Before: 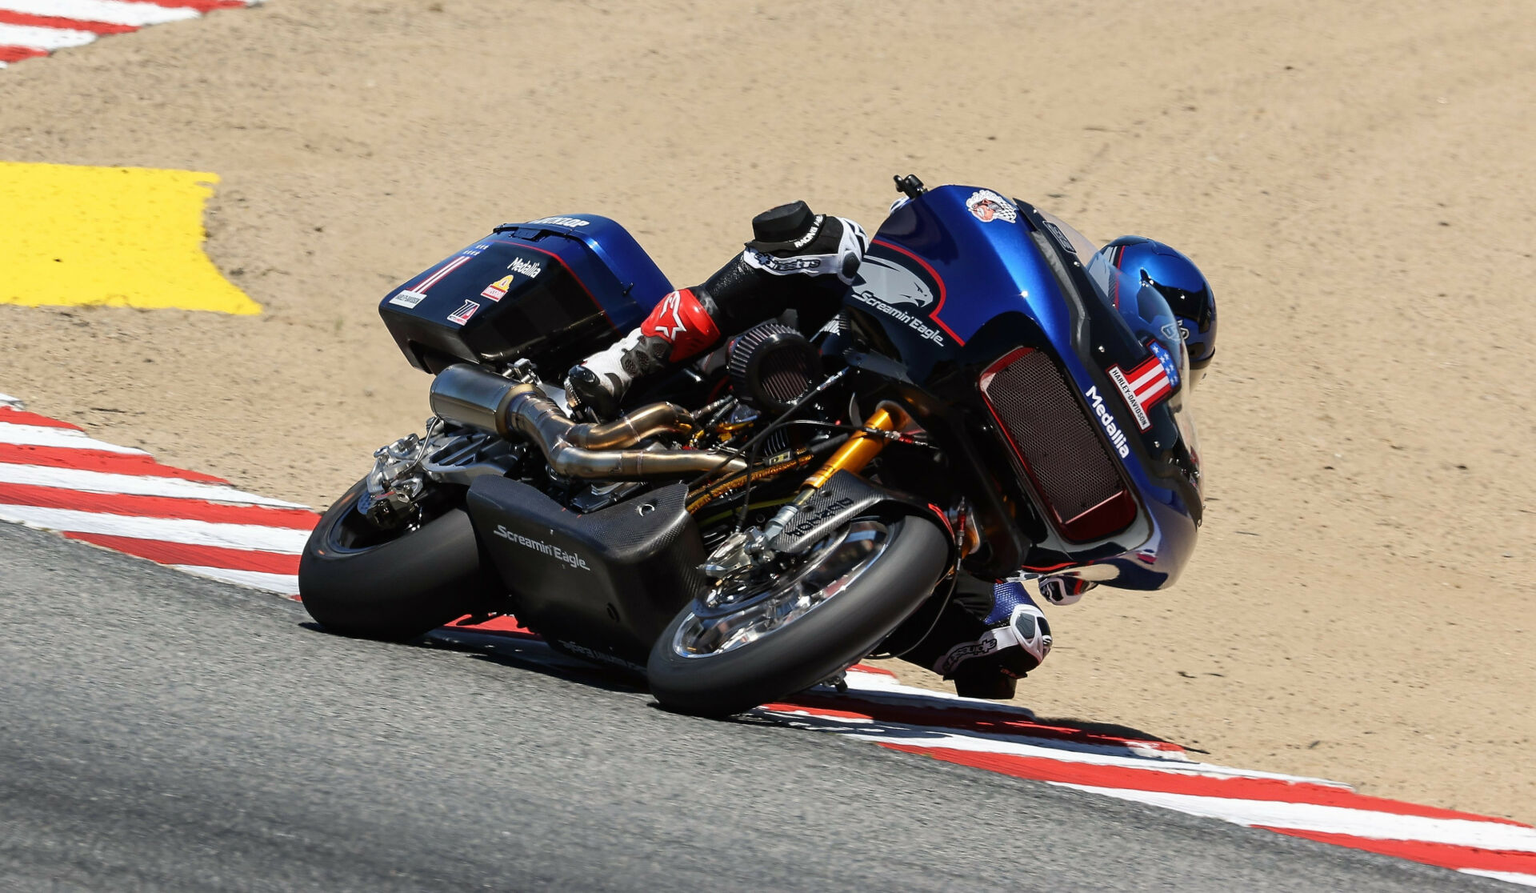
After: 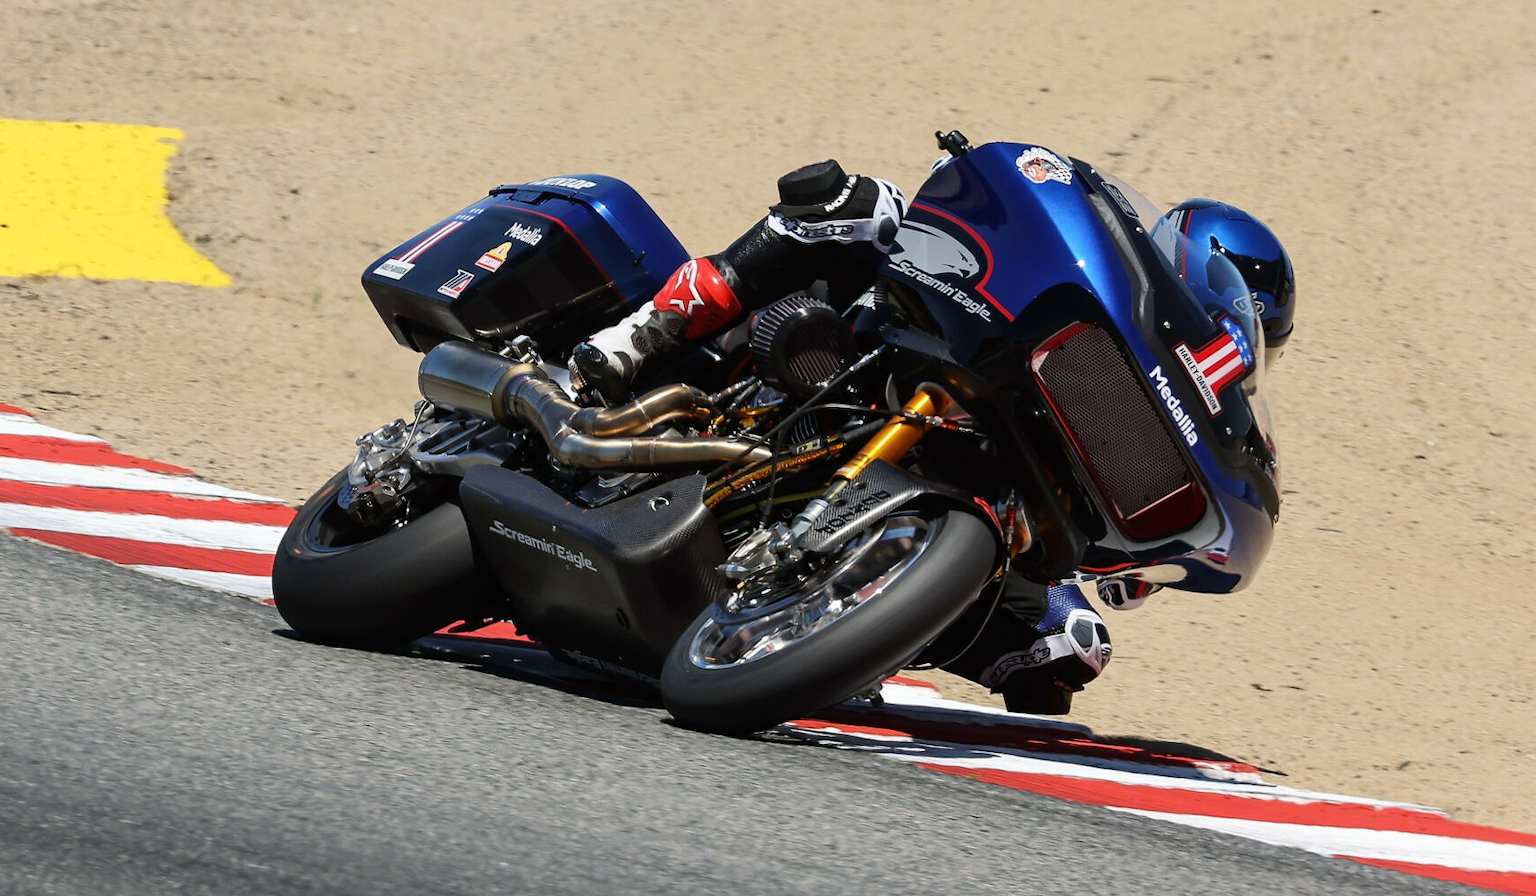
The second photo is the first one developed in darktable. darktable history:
crop: left 3.564%, top 6.497%, right 6.651%, bottom 3.339%
